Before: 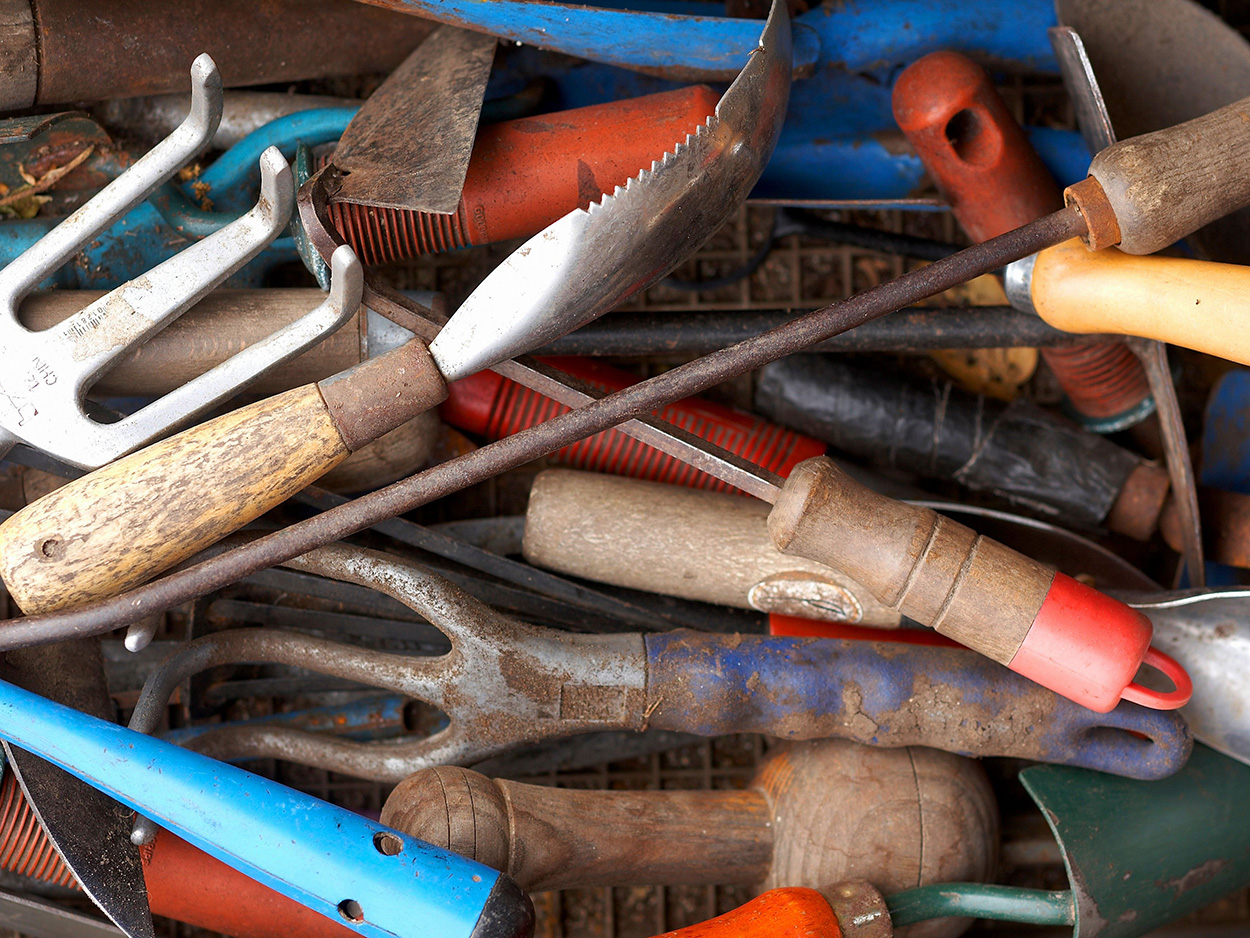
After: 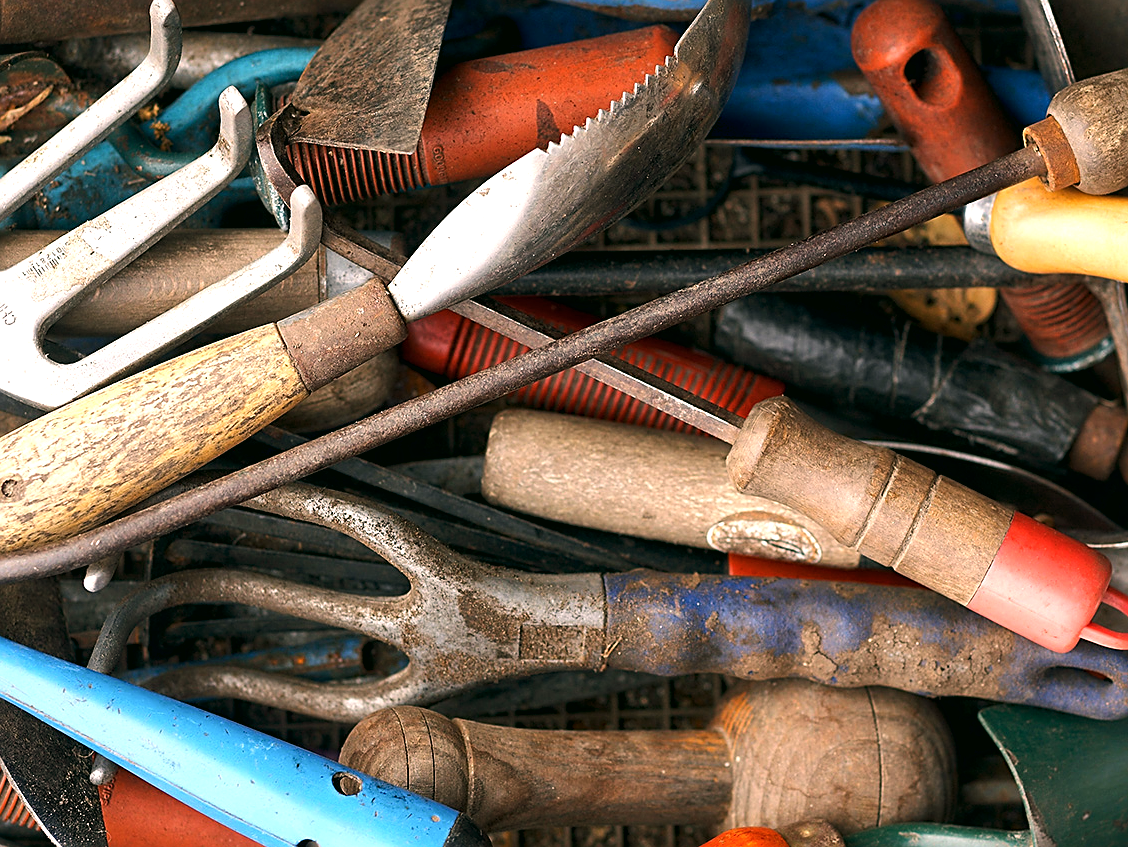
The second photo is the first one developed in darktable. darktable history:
color balance rgb: shadows lift › hue 87.51°, highlights gain › chroma 1.62%, highlights gain › hue 55.1°, global offset › chroma 0.06%, global offset › hue 253.66°, linear chroma grading › global chroma 0.5%
sharpen: on, module defaults
tone equalizer: -8 EV -0.417 EV, -7 EV -0.389 EV, -6 EV -0.333 EV, -5 EV -0.222 EV, -3 EV 0.222 EV, -2 EV 0.333 EV, -1 EV 0.389 EV, +0 EV 0.417 EV, edges refinement/feathering 500, mask exposure compensation -1.57 EV, preserve details no
local contrast: mode bilateral grid, contrast 20, coarseness 50, detail 120%, midtone range 0.2
color correction: highlights a* 4.02, highlights b* 4.98, shadows a* -7.55, shadows b* 4.98
crop: left 3.305%, top 6.436%, right 6.389%, bottom 3.258%
